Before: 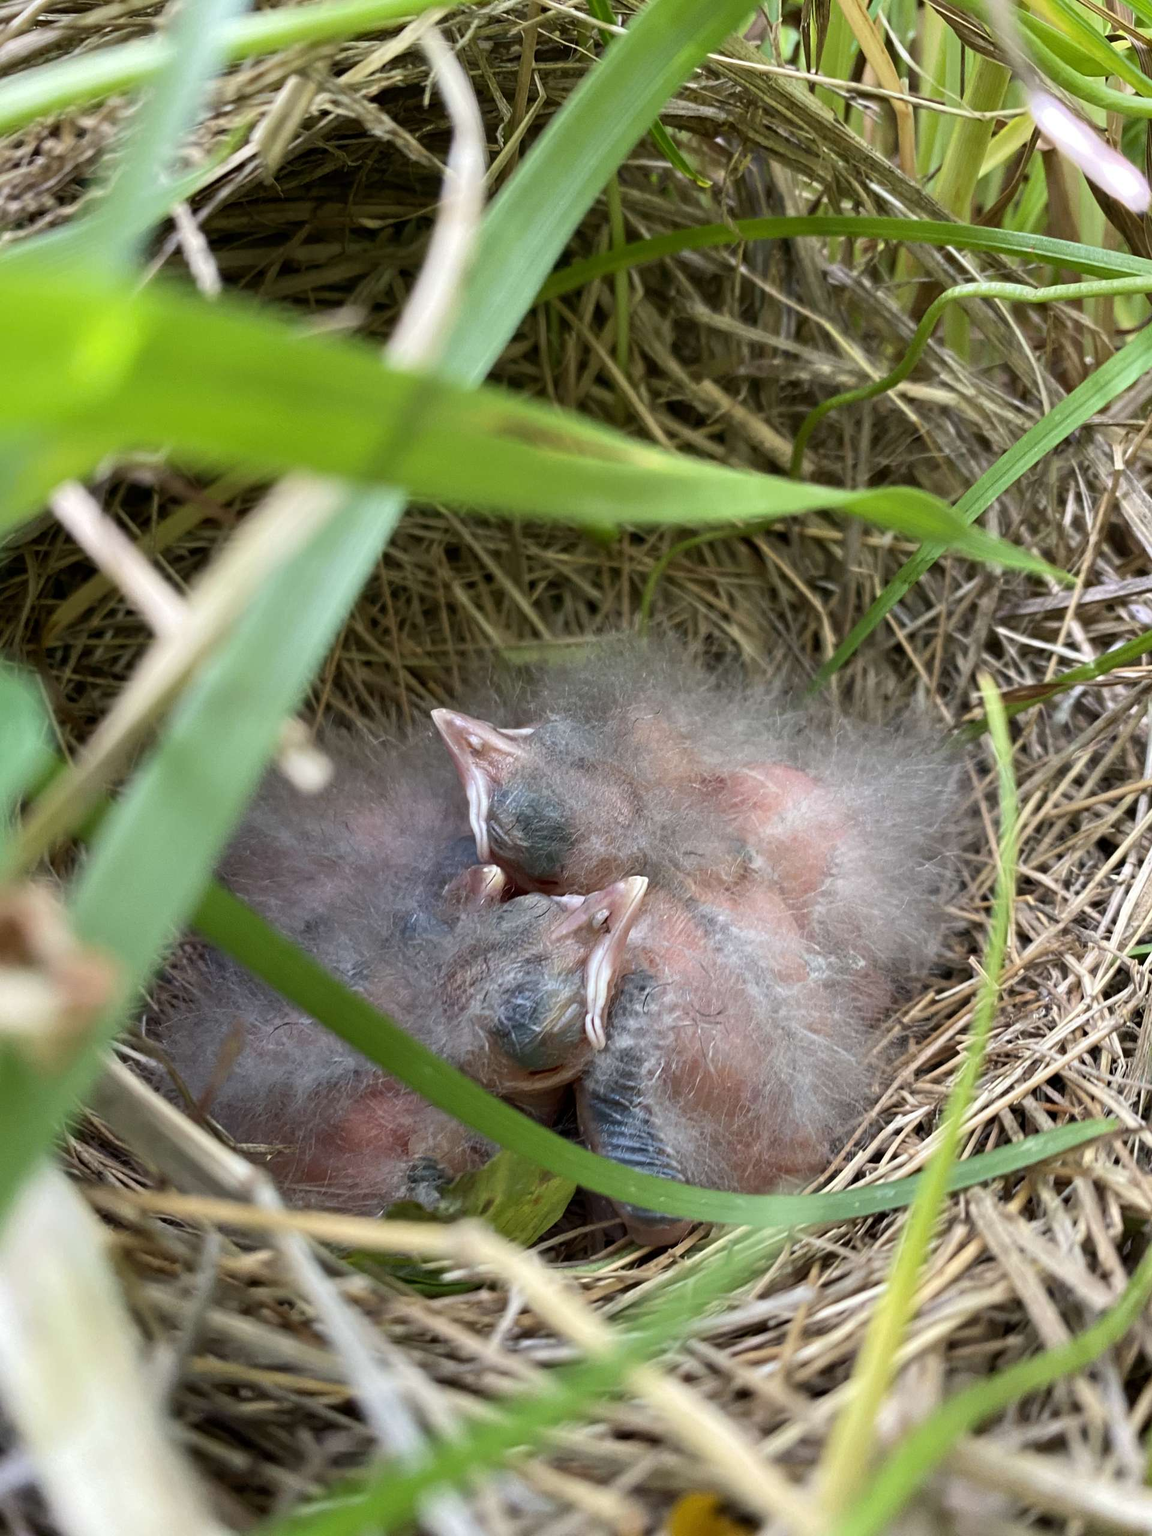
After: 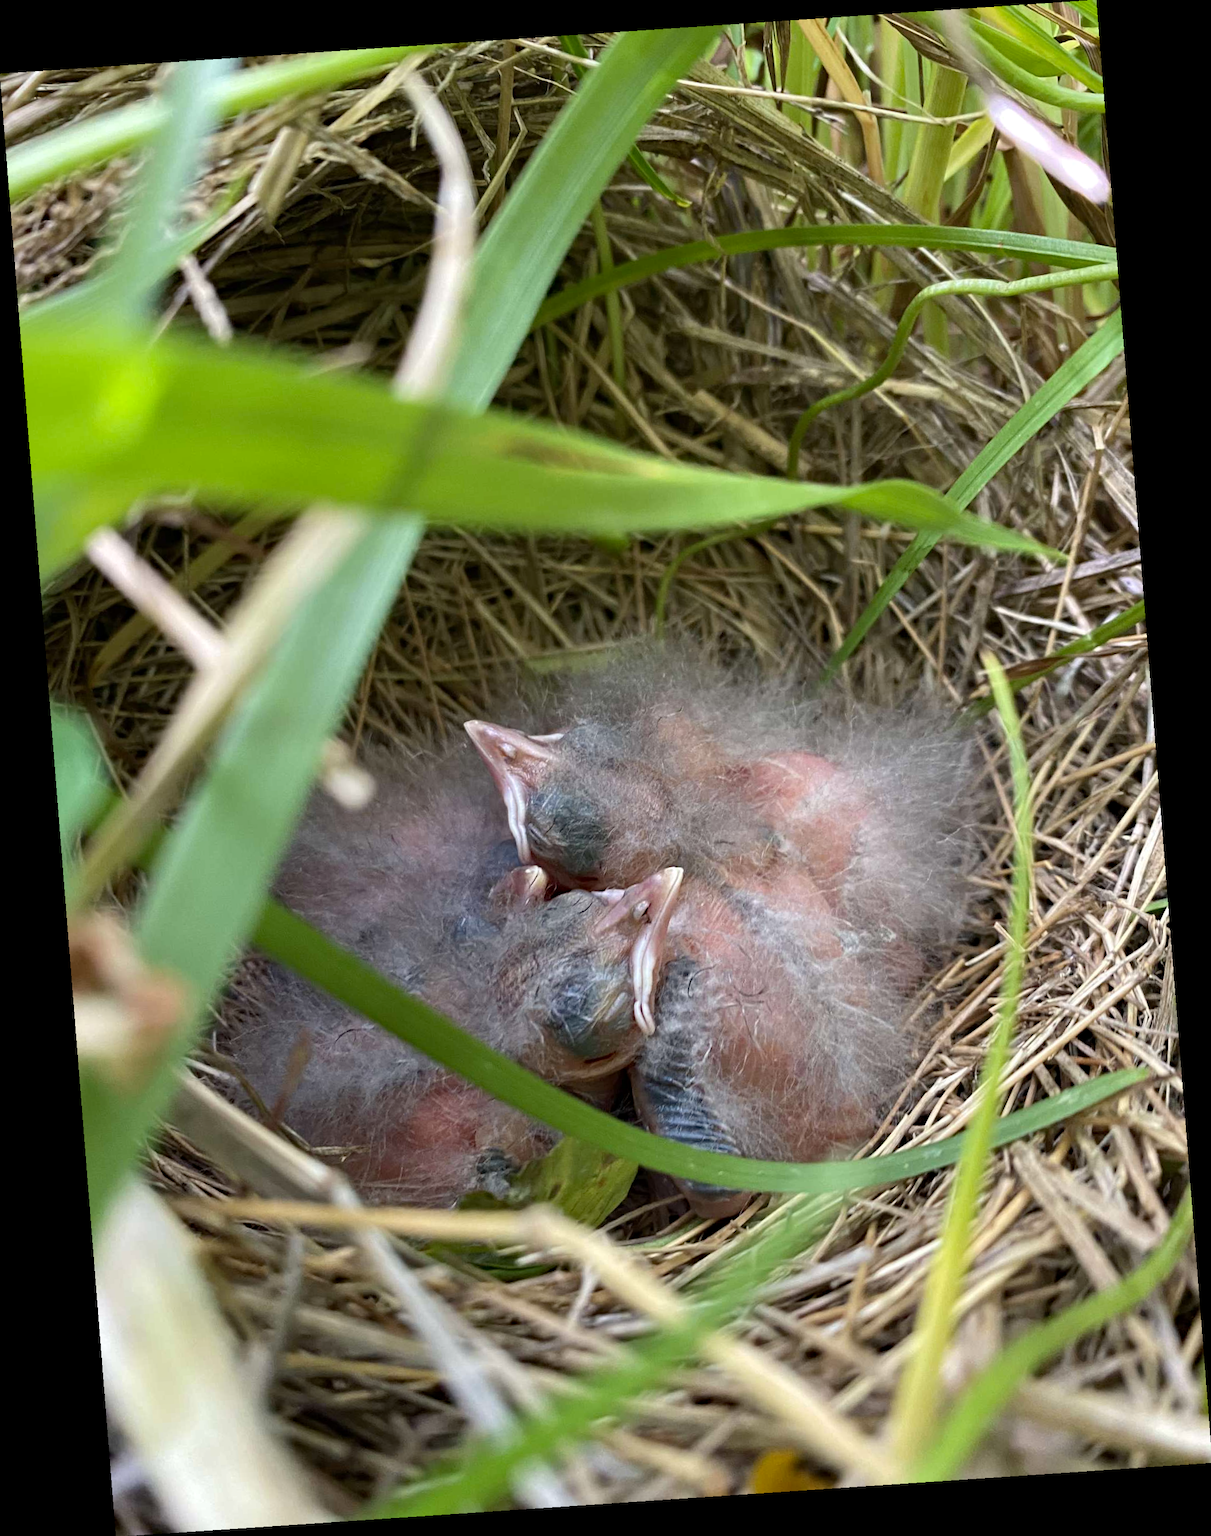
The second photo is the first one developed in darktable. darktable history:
haze removal: compatibility mode true, adaptive false
rotate and perspective: rotation -4.2°, shear 0.006, automatic cropping off
